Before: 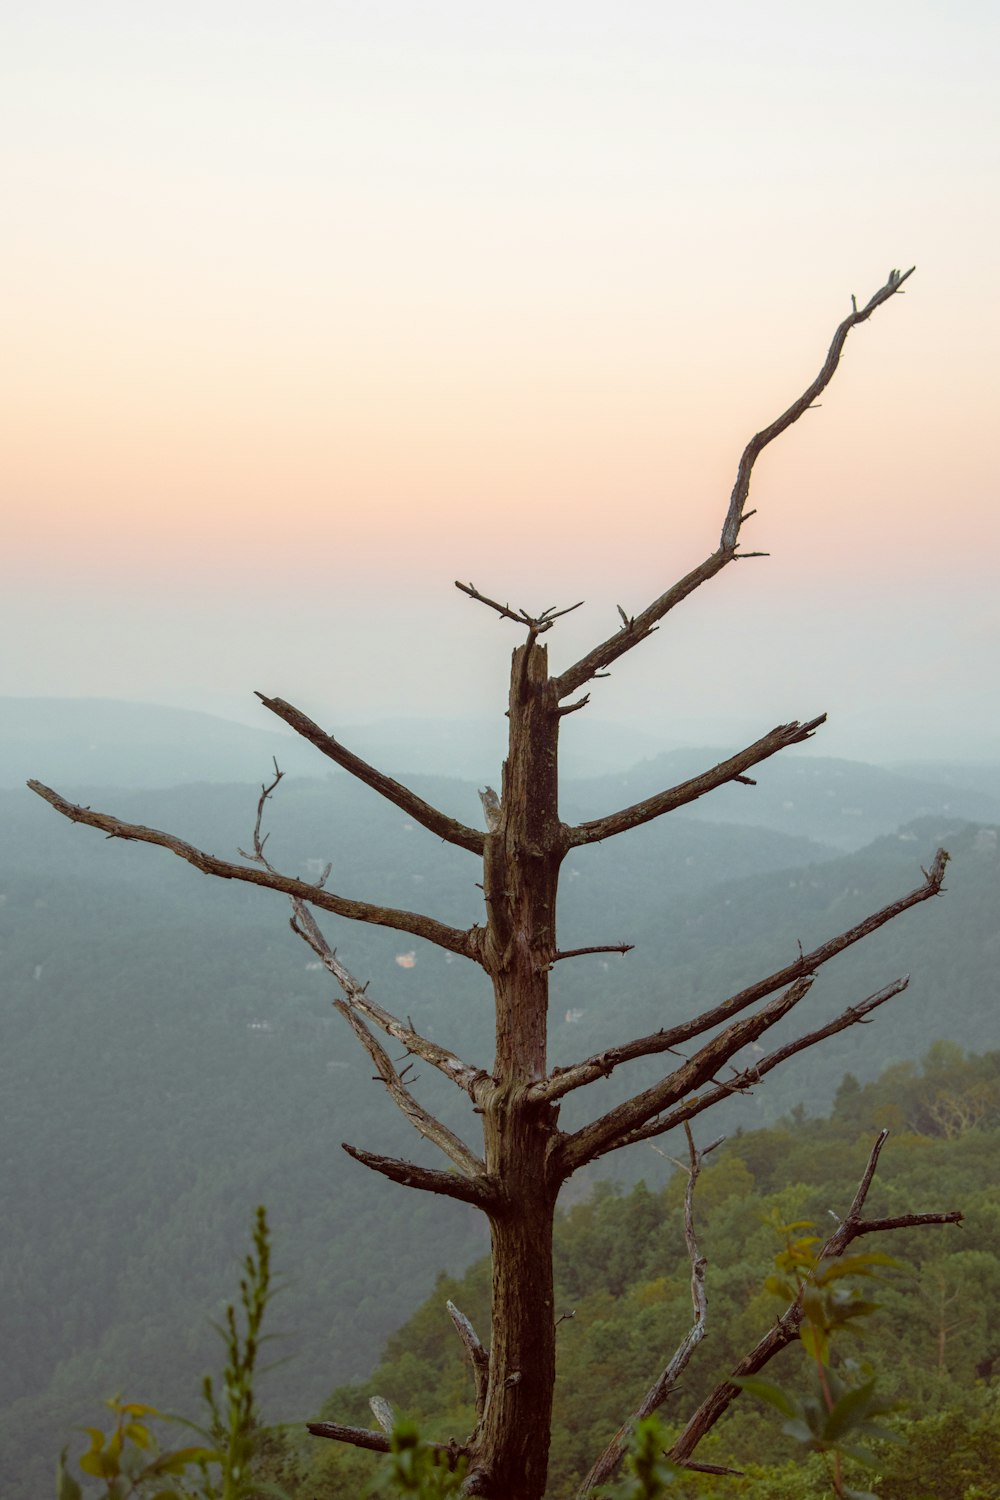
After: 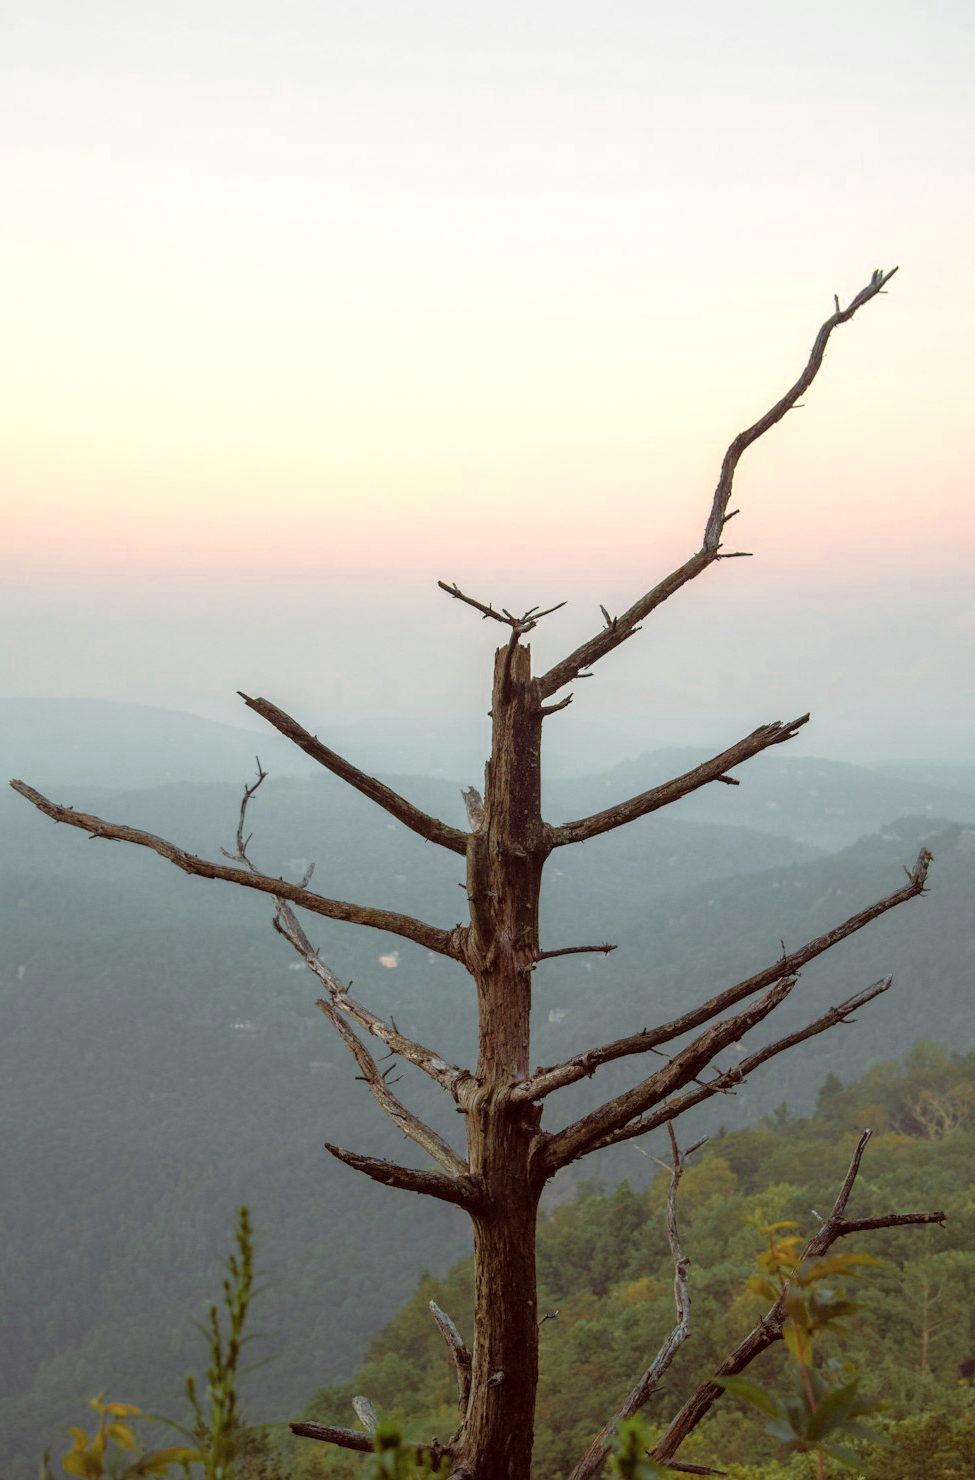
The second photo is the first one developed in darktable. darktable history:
crop and rotate: left 1.774%, right 0.633%, bottom 1.28%
color zones: curves: ch0 [(0.018, 0.548) (0.224, 0.64) (0.425, 0.447) (0.675, 0.575) (0.732, 0.579)]; ch1 [(0.066, 0.487) (0.25, 0.5) (0.404, 0.43) (0.75, 0.421) (0.956, 0.421)]; ch2 [(0.044, 0.561) (0.215, 0.465) (0.399, 0.544) (0.465, 0.548) (0.614, 0.447) (0.724, 0.43) (0.882, 0.623) (0.956, 0.632)]
